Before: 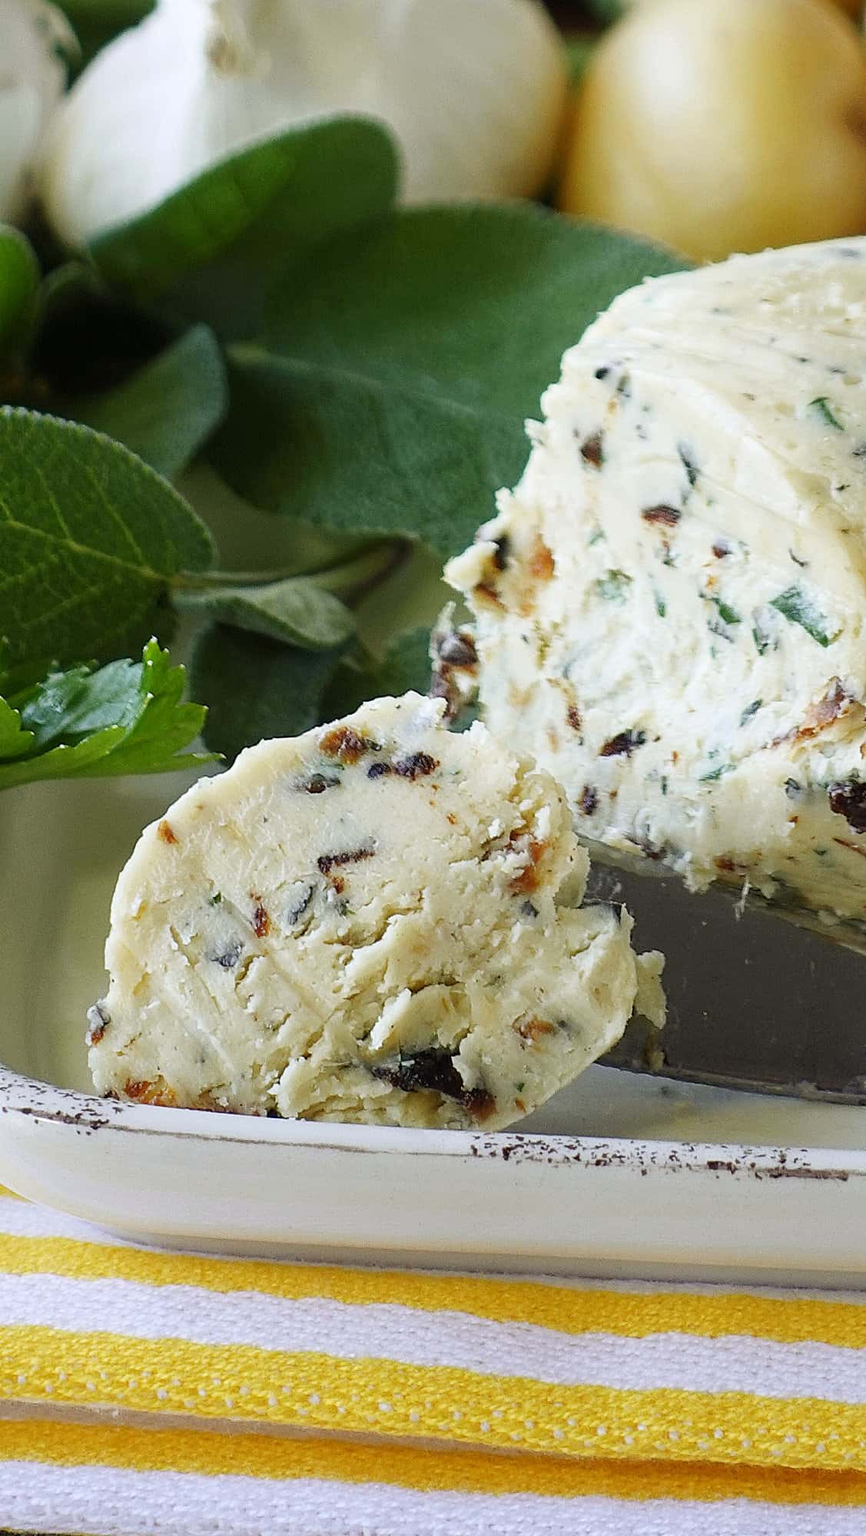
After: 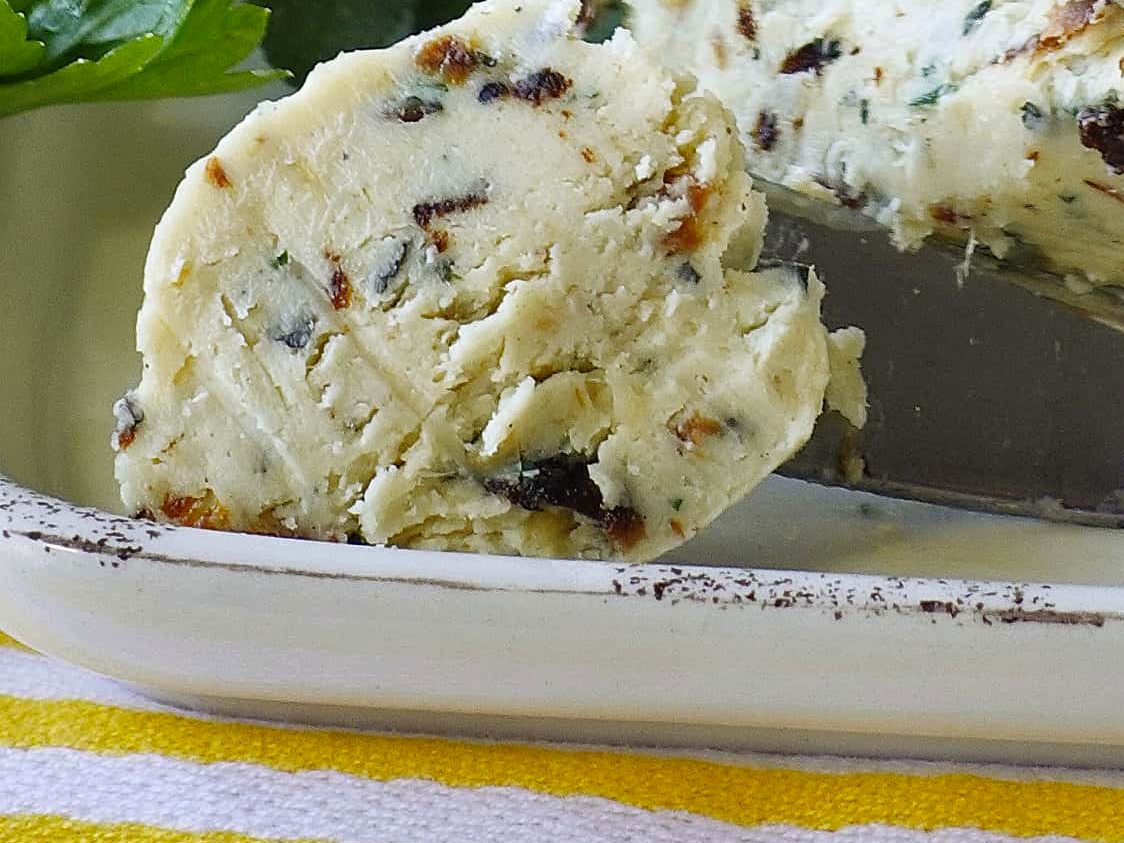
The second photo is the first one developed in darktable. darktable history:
color balance rgb: global vibrance 20%
crop: top 45.551%, bottom 12.262%
shadows and highlights: soften with gaussian
